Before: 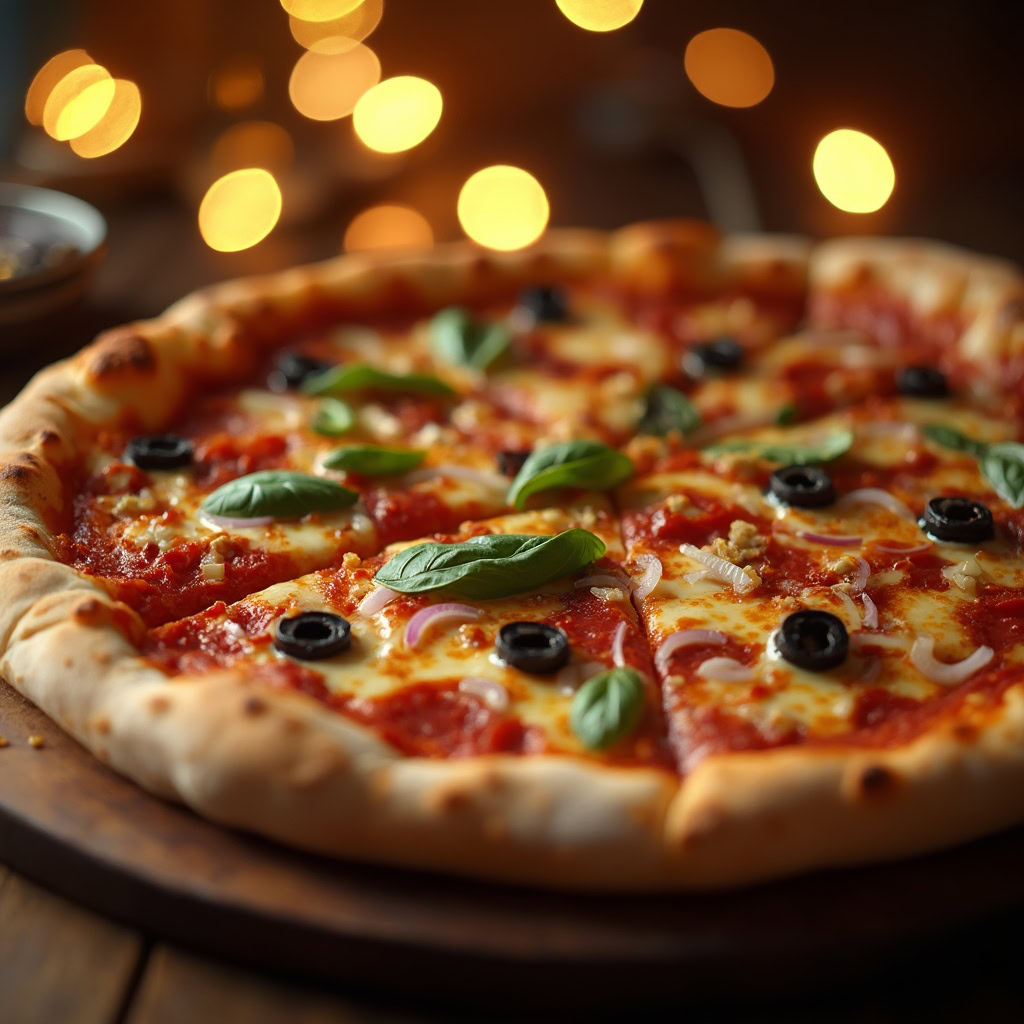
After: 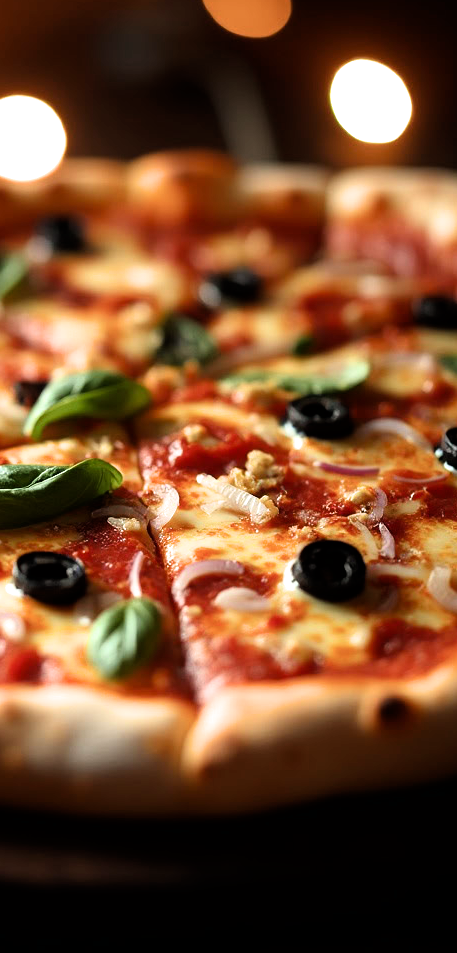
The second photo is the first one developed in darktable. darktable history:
crop: left 47.254%, top 6.869%, right 8.026%
filmic rgb: black relative exposure -6.42 EV, white relative exposure 2.42 EV, target white luminance 99.935%, hardness 5.31, latitude 0.689%, contrast 1.43, highlights saturation mix 3.3%
exposure: black level correction 0.001, exposure 0.5 EV, compensate exposure bias true, compensate highlight preservation false
